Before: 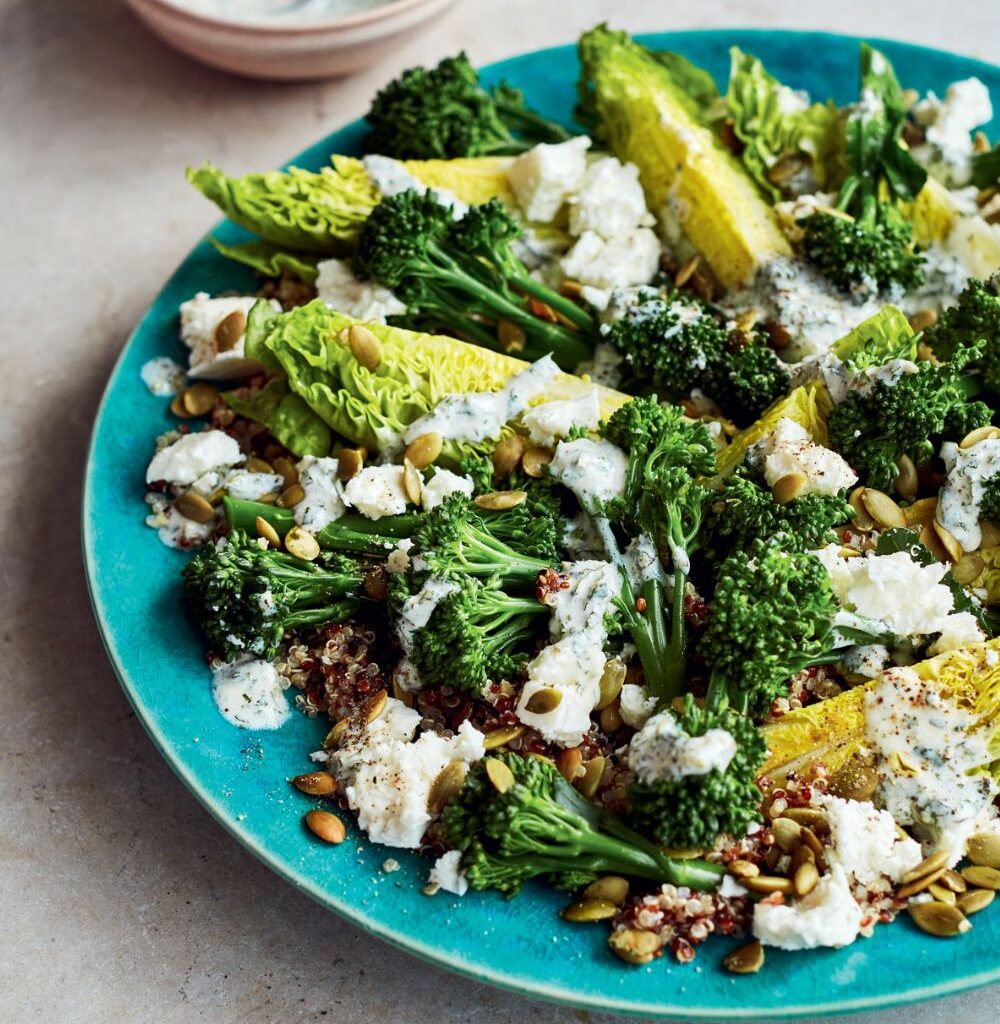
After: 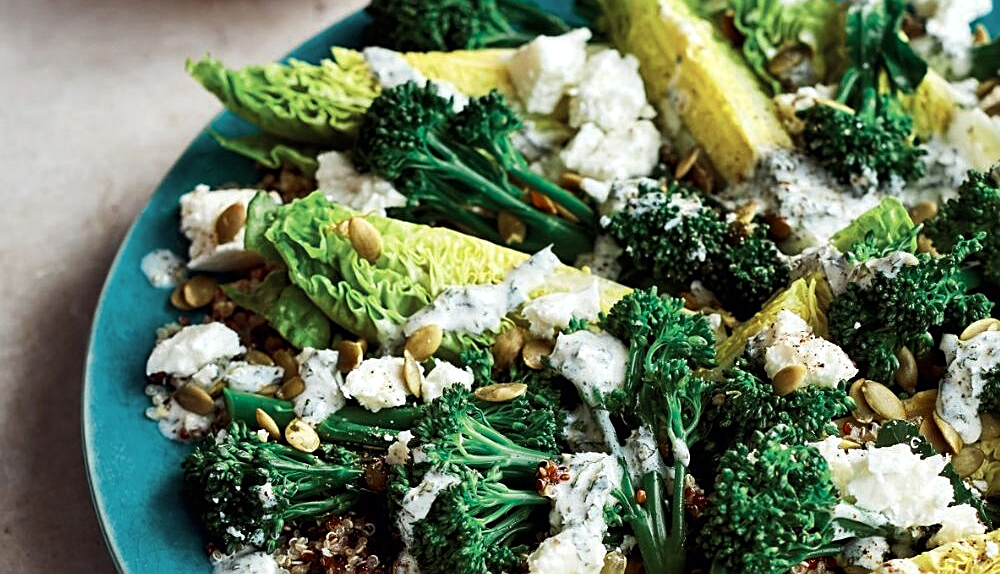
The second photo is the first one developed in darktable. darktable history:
color zones: curves: ch0 [(0, 0.5) (0.125, 0.4) (0.25, 0.5) (0.375, 0.4) (0.5, 0.4) (0.625, 0.35) (0.75, 0.35) (0.875, 0.5)]; ch1 [(0, 0.35) (0.125, 0.45) (0.25, 0.35) (0.375, 0.35) (0.5, 0.35) (0.625, 0.35) (0.75, 0.45) (0.875, 0.35)]; ch2 [(0, 0.6) (0.125, 0.5) (0.25, 0.5) (0.375, 0.6) (0.5, 0.6) (0.625, 0.5) (0.75, 0.5) (0.875, 0.5)]
sharpen: on, module defaults
color balance: contrast 8.5%, output saturation 105%
crop and rotate: top 10.605%, bottom 33.274%
